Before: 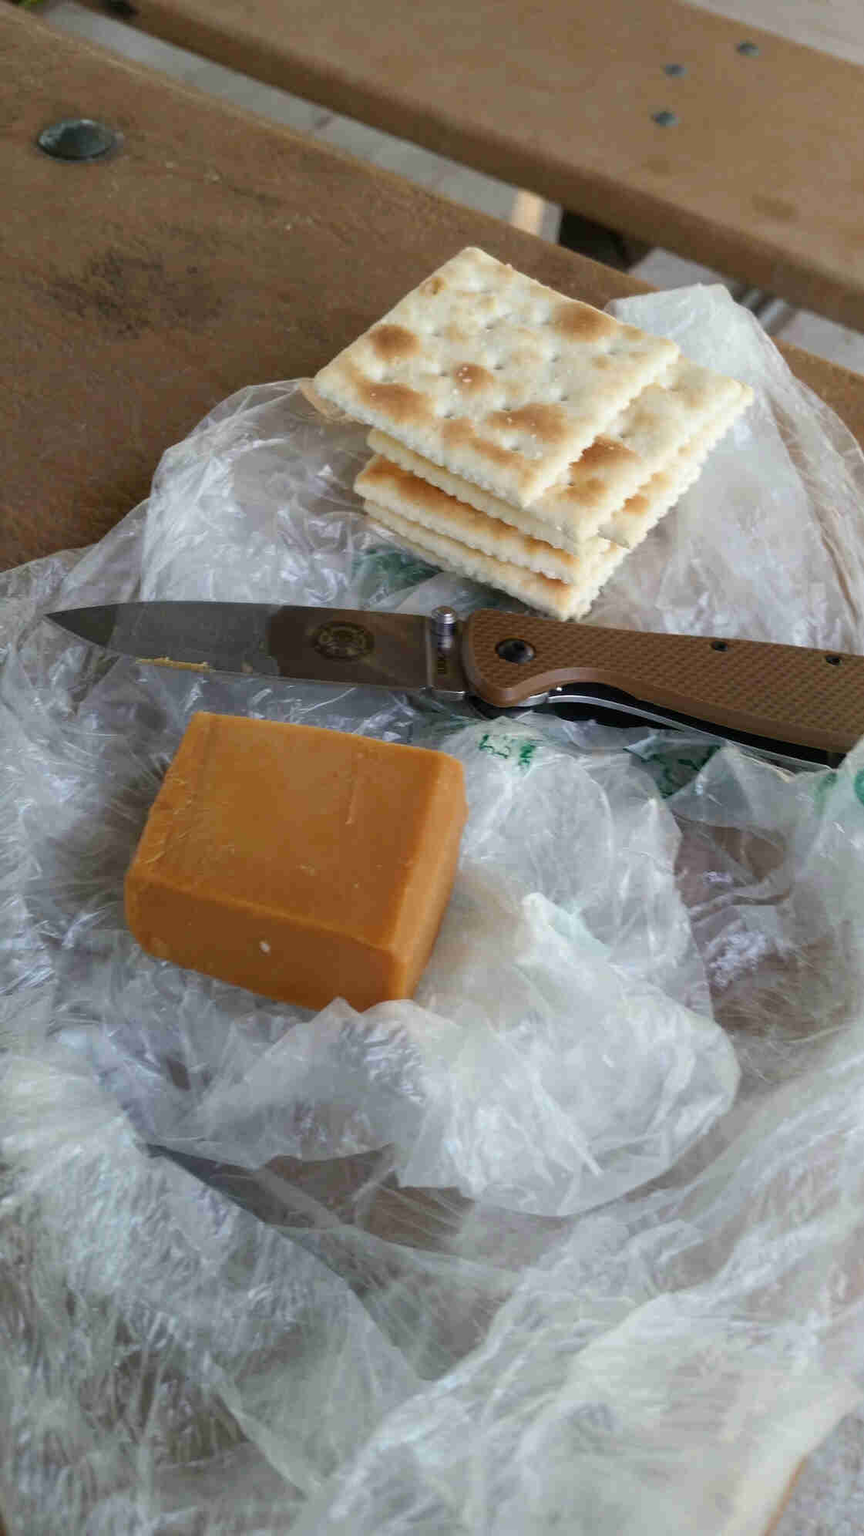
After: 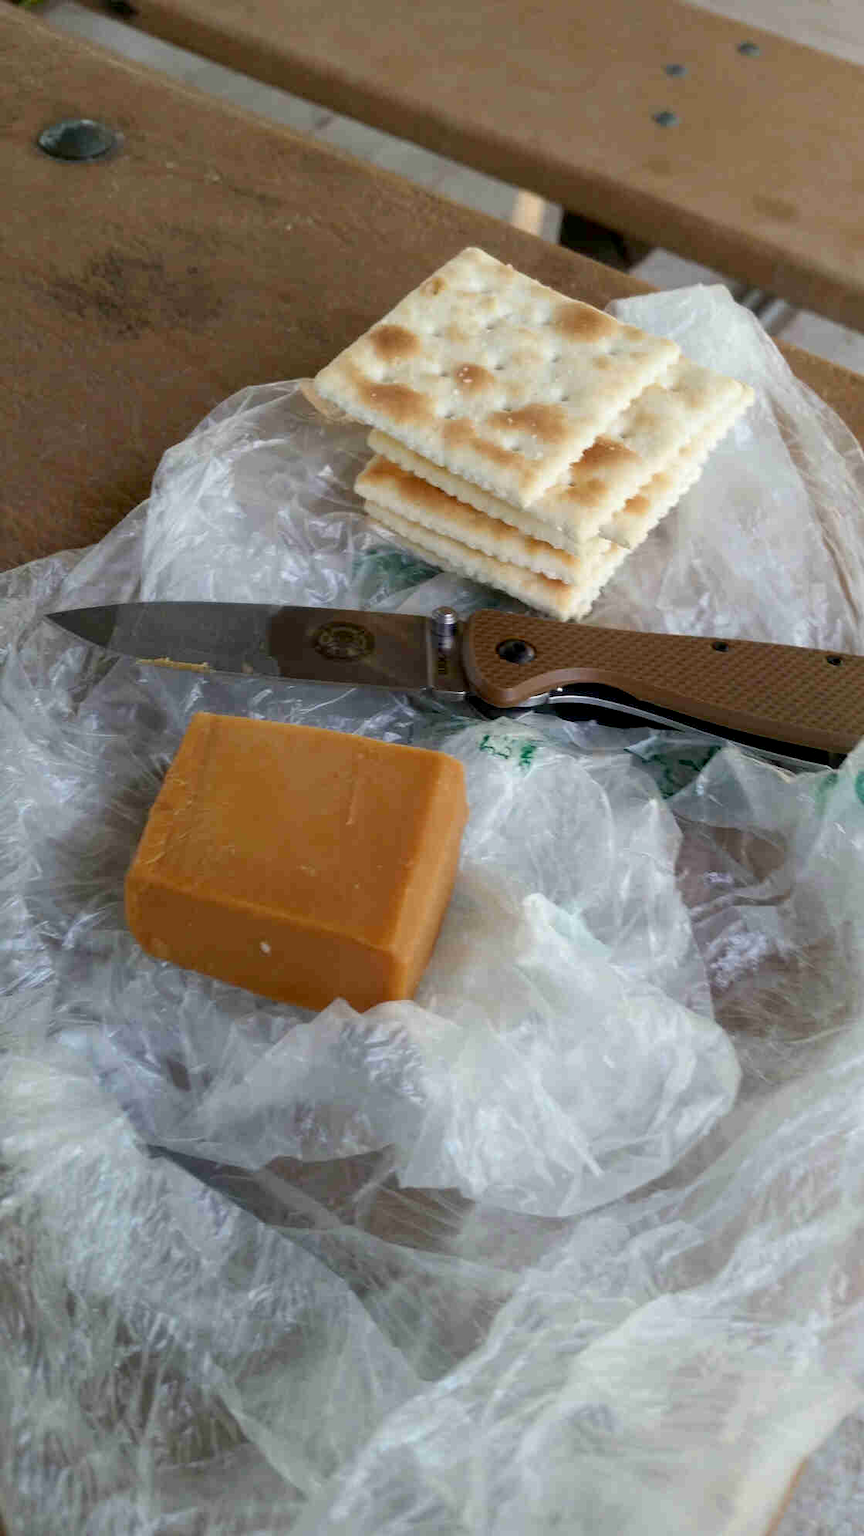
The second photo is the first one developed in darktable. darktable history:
exposure: black level correction 0.005, exposure 0.014 EV, compensate highlight preservation false
